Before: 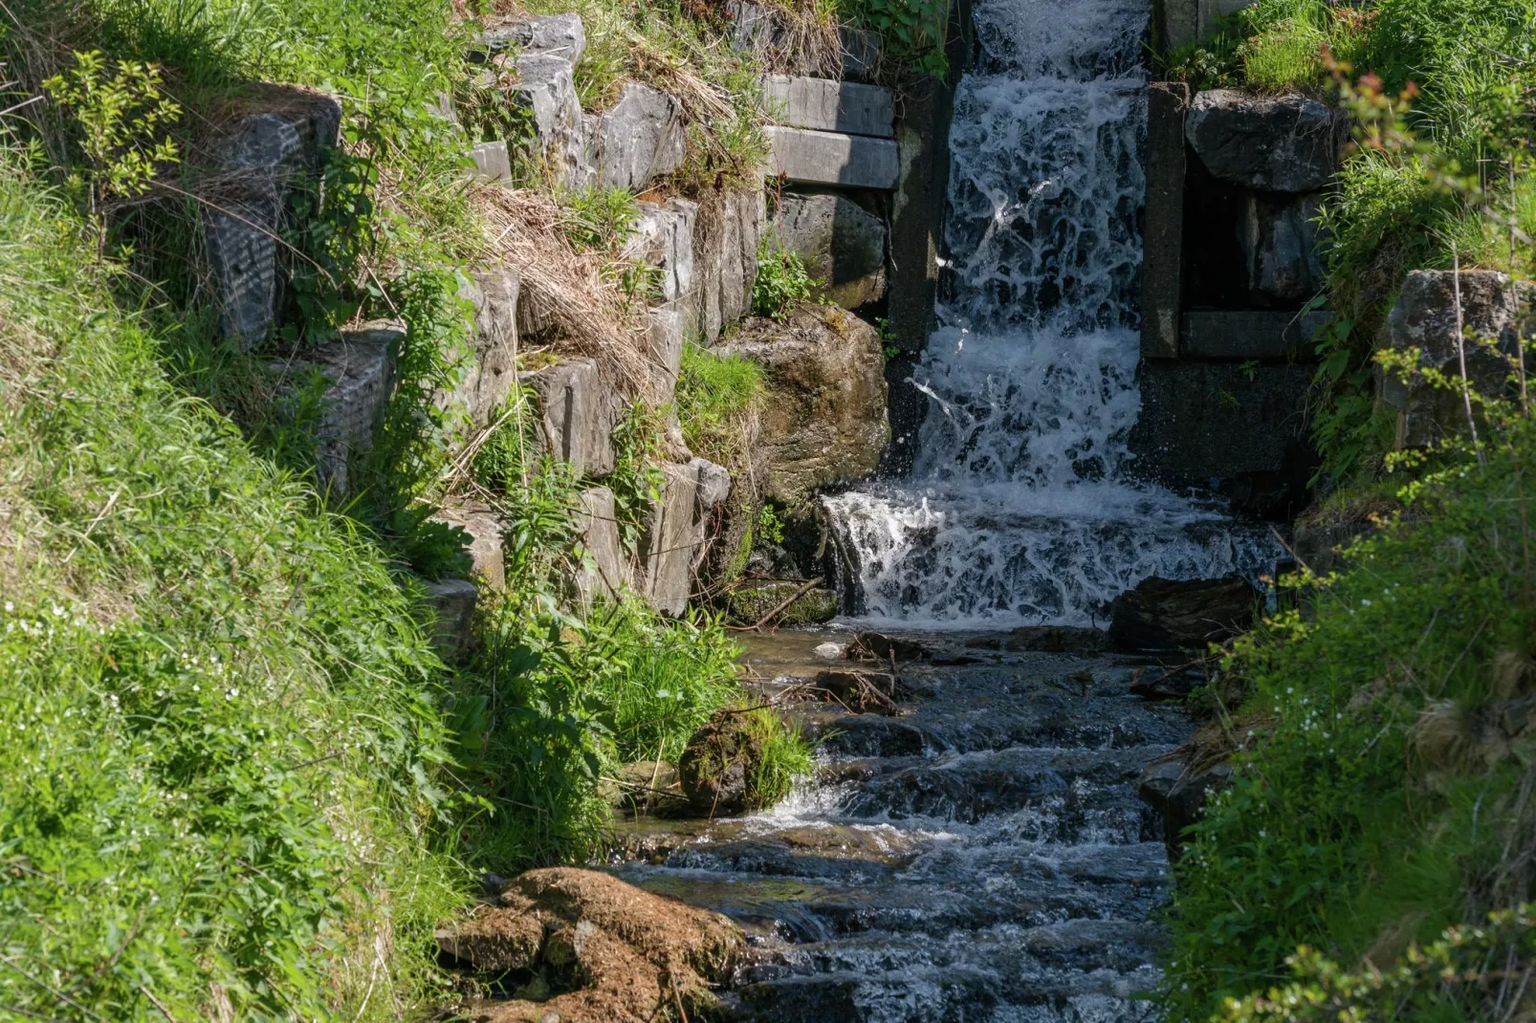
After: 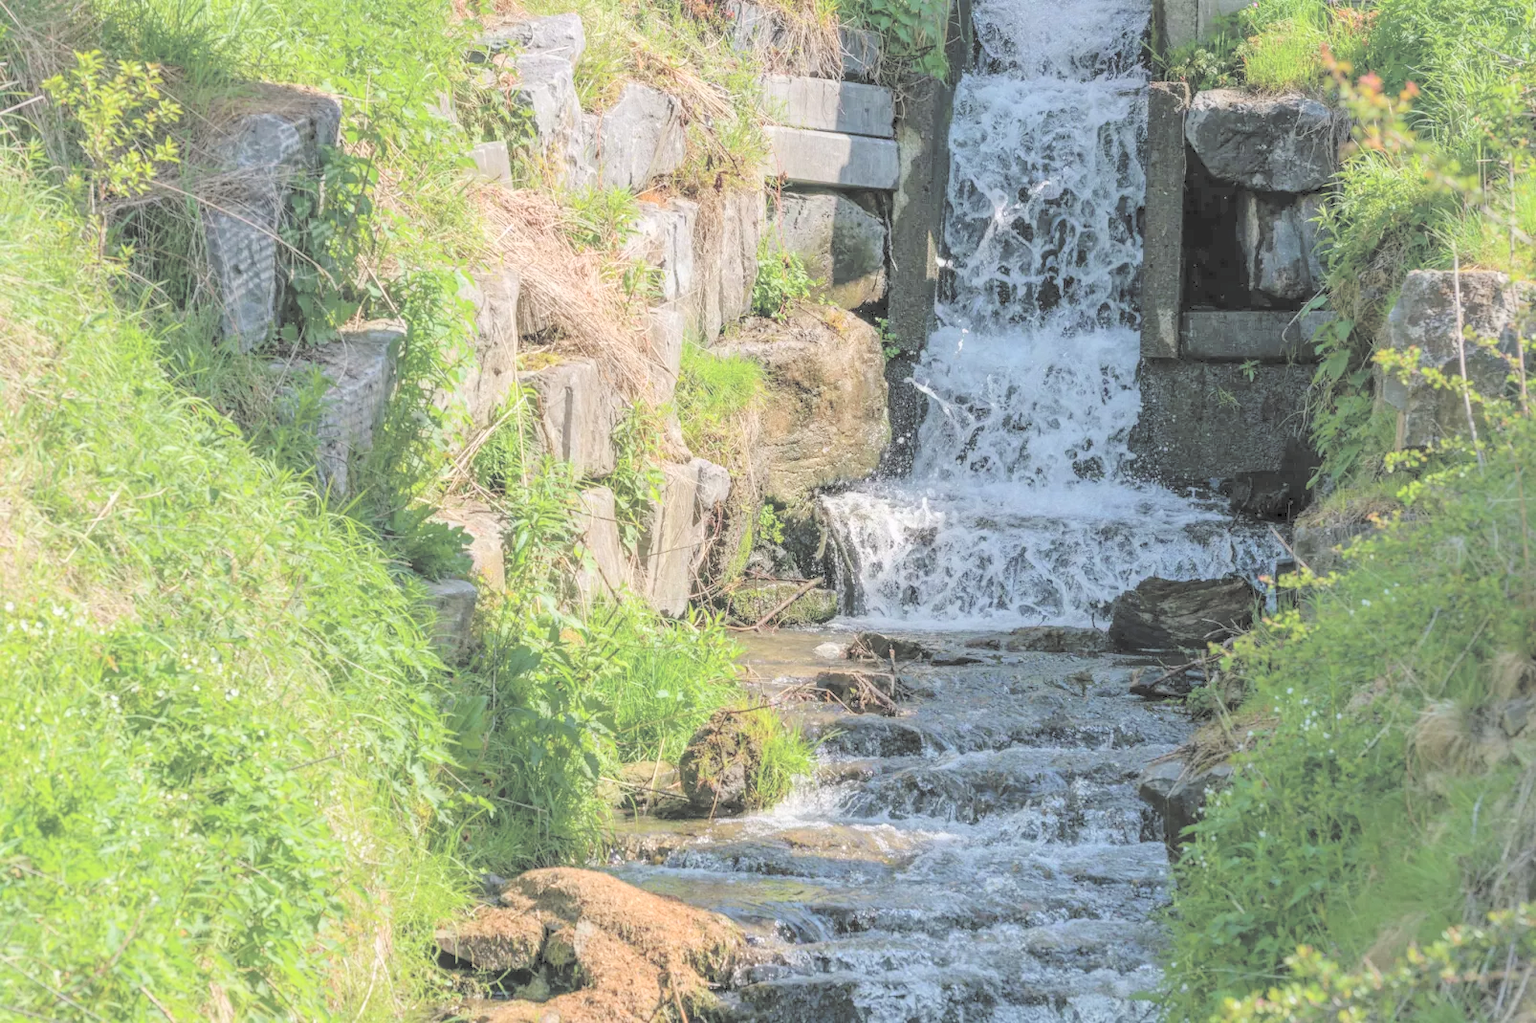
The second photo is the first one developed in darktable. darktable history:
contrast brightness saturation: brightness 0.98
